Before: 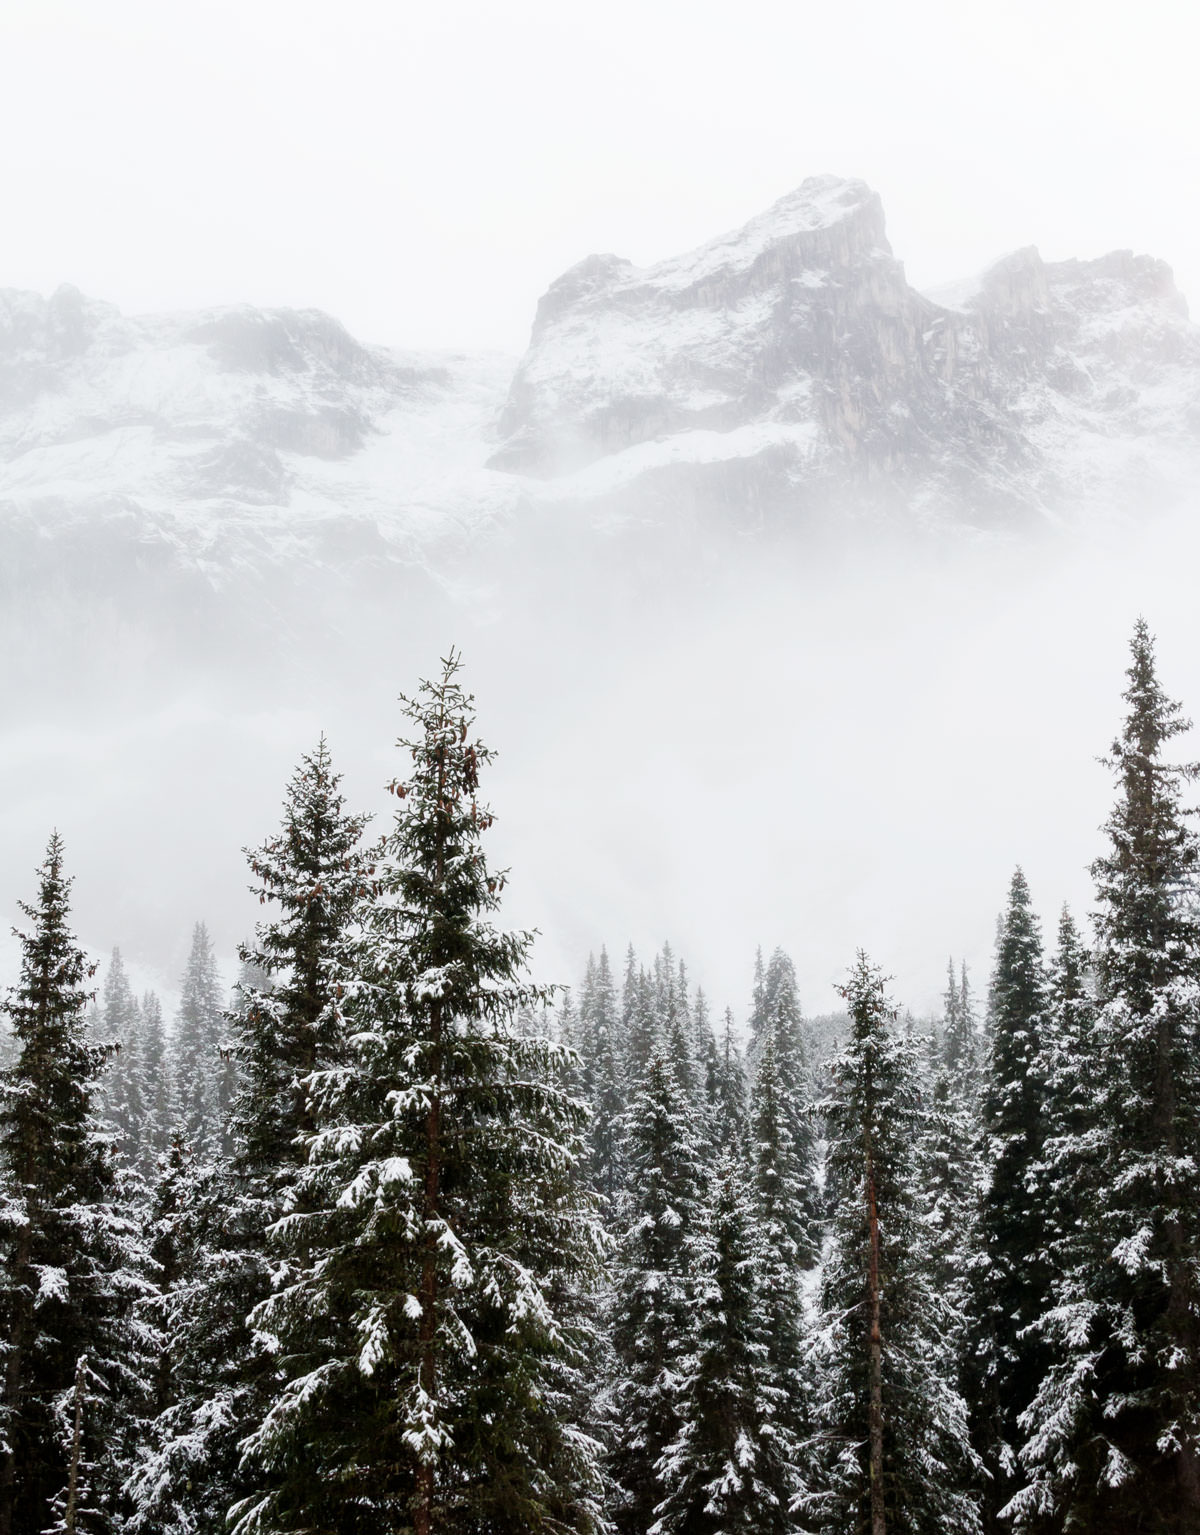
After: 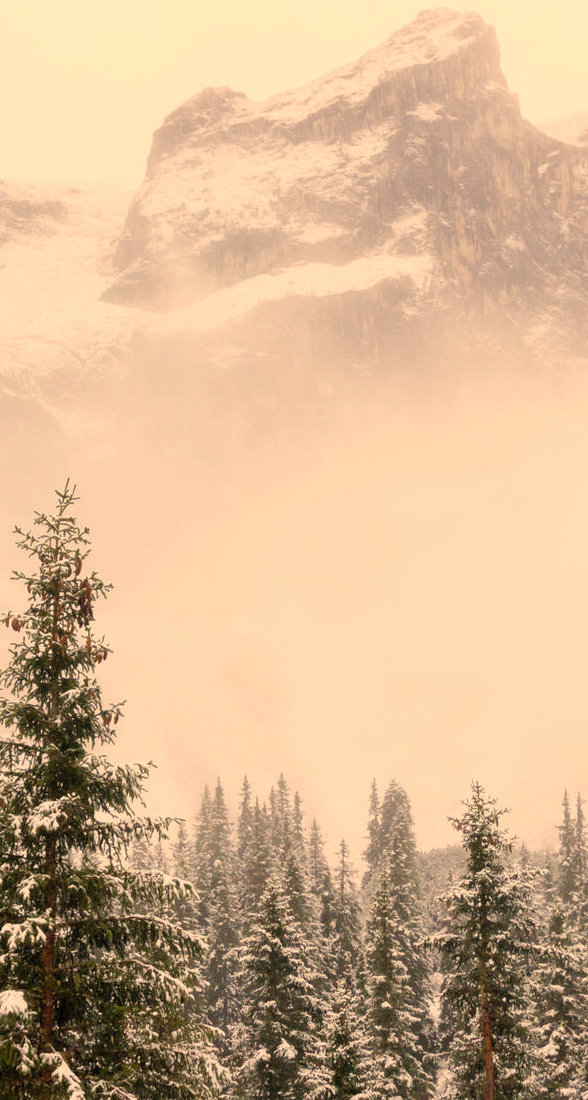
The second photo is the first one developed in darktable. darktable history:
crop: left 32.145%, top 10.938%, right 18.798%, bottom 17.383%
shadows and highlights: on, module defaults
tone equalizer: on, module defaults
color correction: highlights a* 15.01, highlights b* 32.2
contrast brightness saturation: contrast 0.027, brightness 0.062, saturation 0.129
